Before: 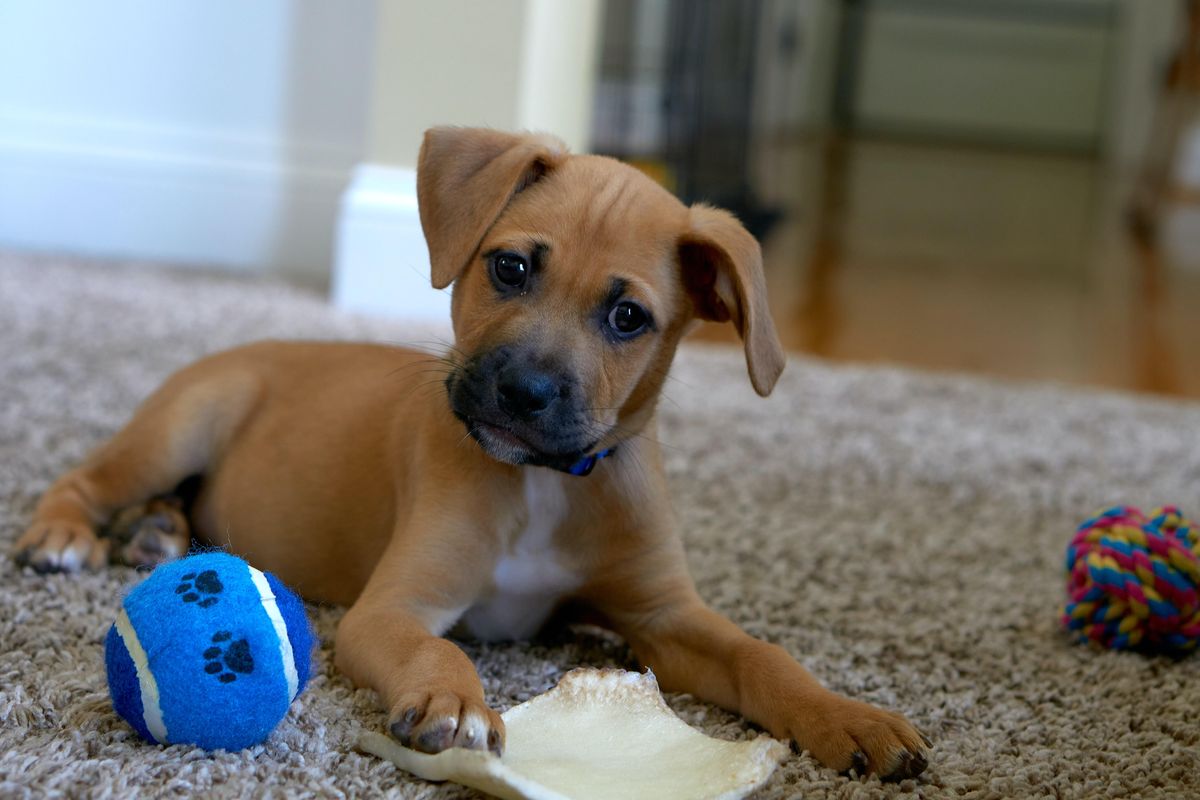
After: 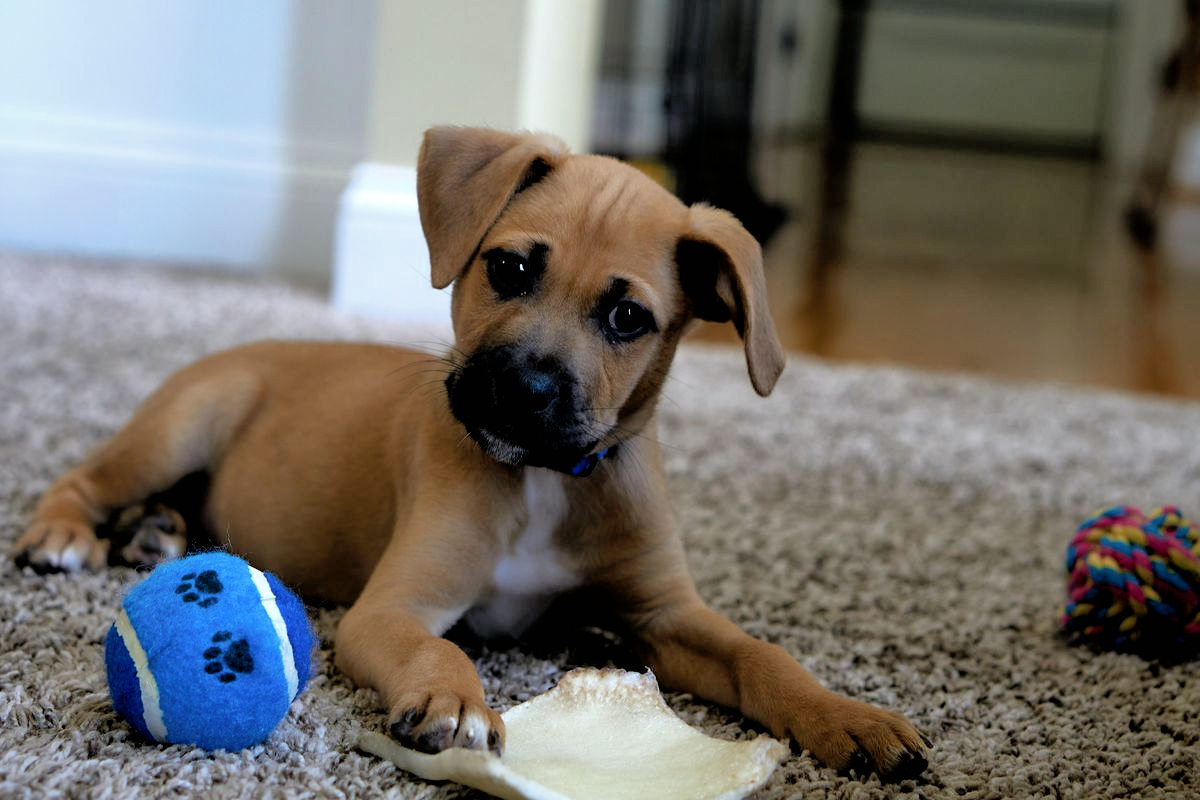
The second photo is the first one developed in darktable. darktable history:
shadows and highlights: on, module defaults
filmic rgb: black relative exposure -3.64 EV, white relative exposure 2.44 EV, hardness 3.29
